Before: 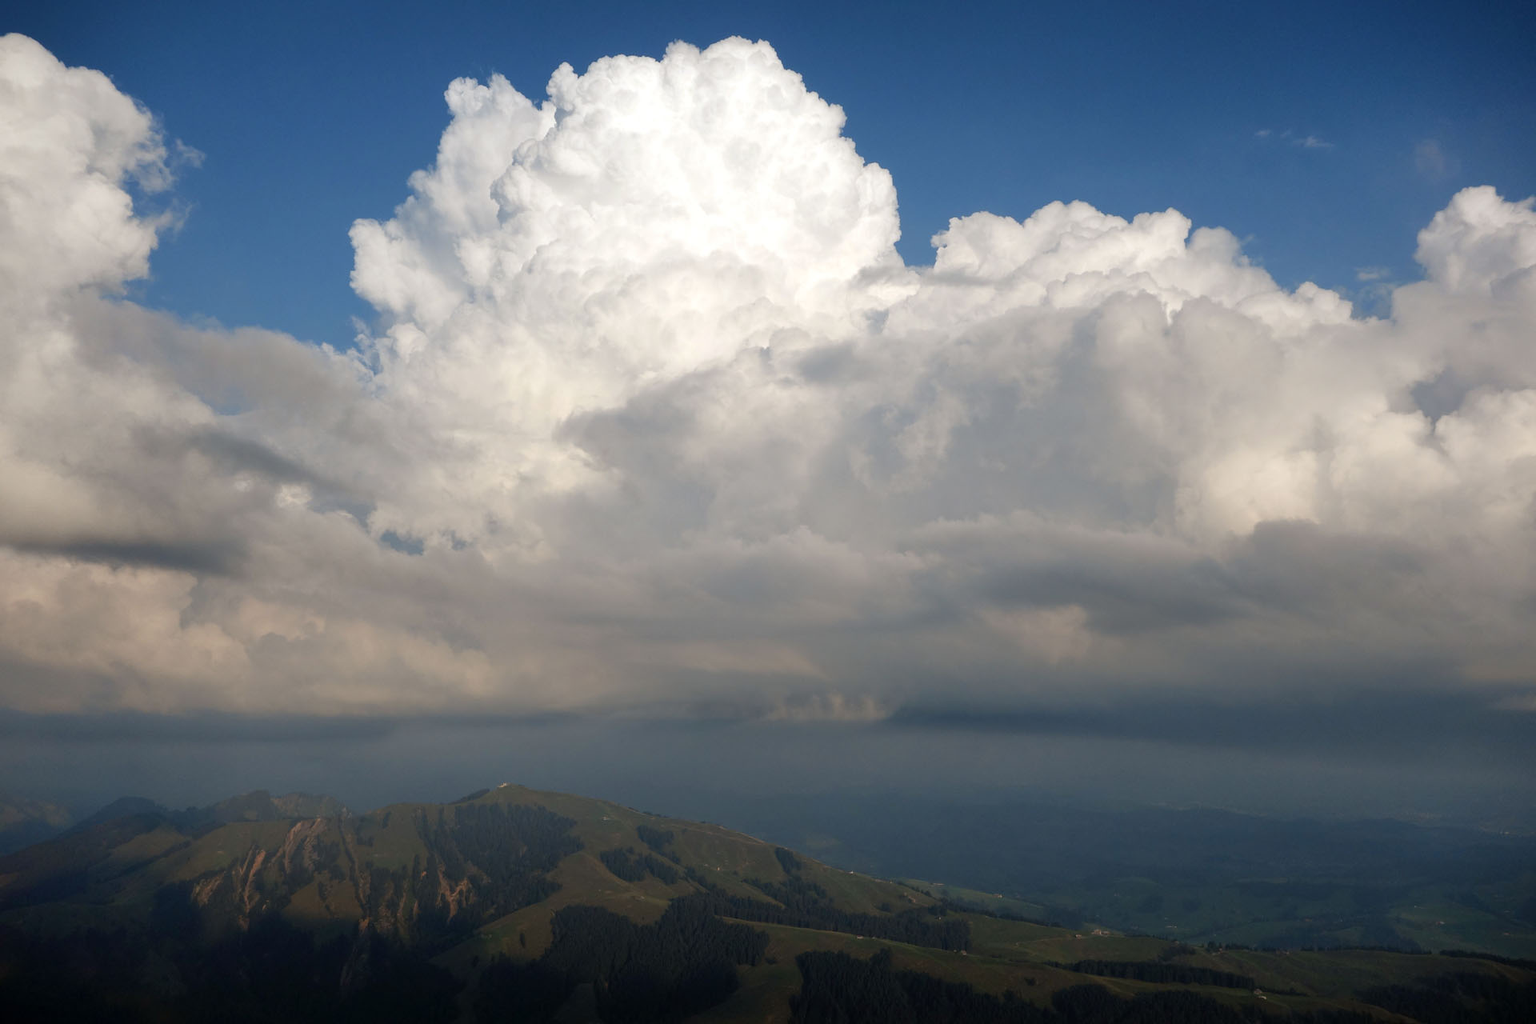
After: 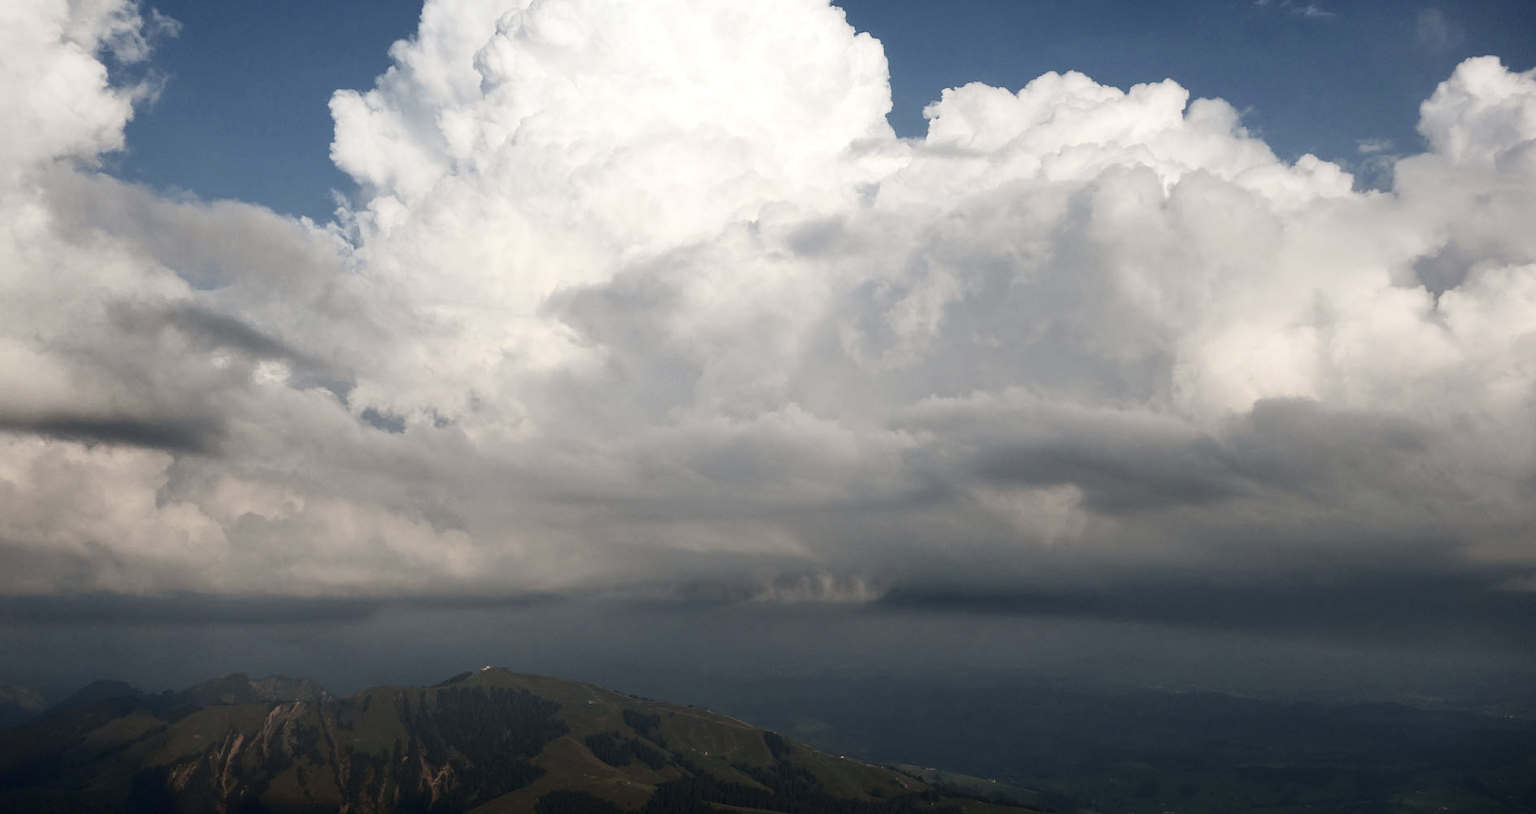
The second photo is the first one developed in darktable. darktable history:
crop and rotate: left 1.814%, top 12.818%, right 0.25%, bottom 9.225%
contrast brightness saturation: contrast 0.25, saturation -0.31
white balance: emerald 1
